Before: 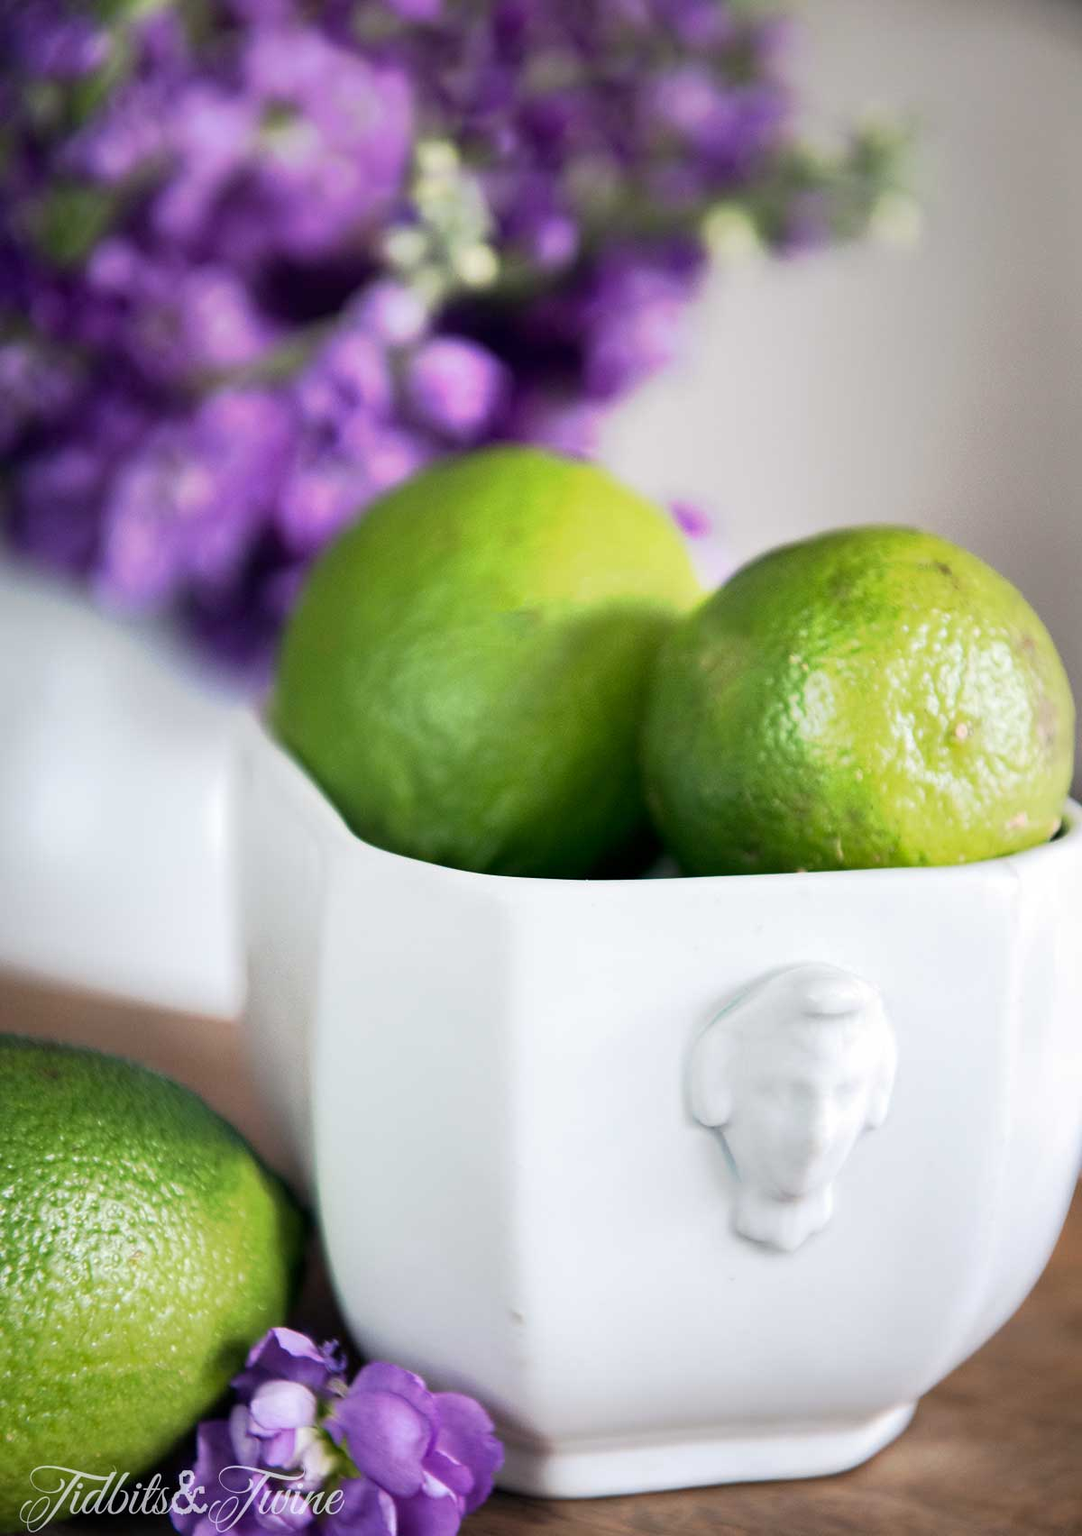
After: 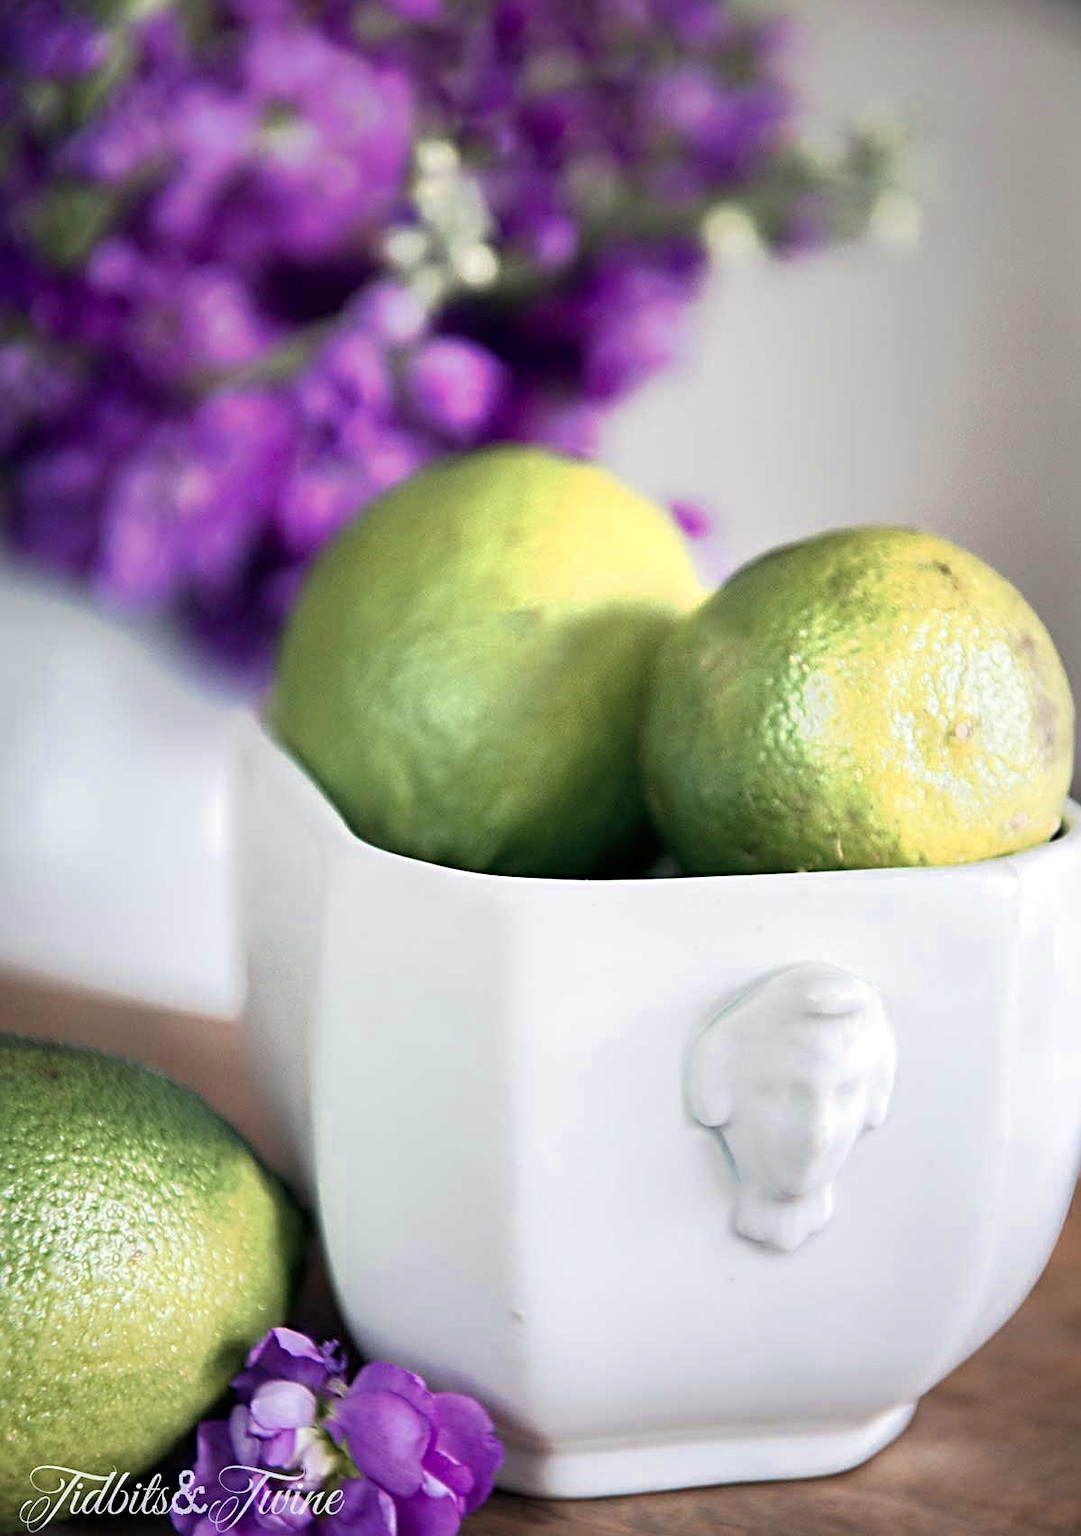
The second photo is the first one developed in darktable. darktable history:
sharpen: radius 4
rotate and perspective: crop left 0, crop top 0
color zones: curves: ch0 [(0, 0.473) (0.001, 0.473) (0.226, 0.548) (0.4, 0.589) (0.525, 0.54) (0.728, 0.403) (0.999, 0.473) (1, 0.473)]; ch1 [(0, 0.619) (0.001, 0.619) (0.234, 0.388) (0.4, 0.372) (0.528, 0.422) (0.732, 0.53) (0.999, 0.619) (1, 0.619)]; ch2 [(0, 0.547) (0.001, 0.547) (0.226, 0.45) (0.4, 0.525) (0.525, 0.585) (0.8, 0.511) (0.999, 0.547) (1, 0.547)]
